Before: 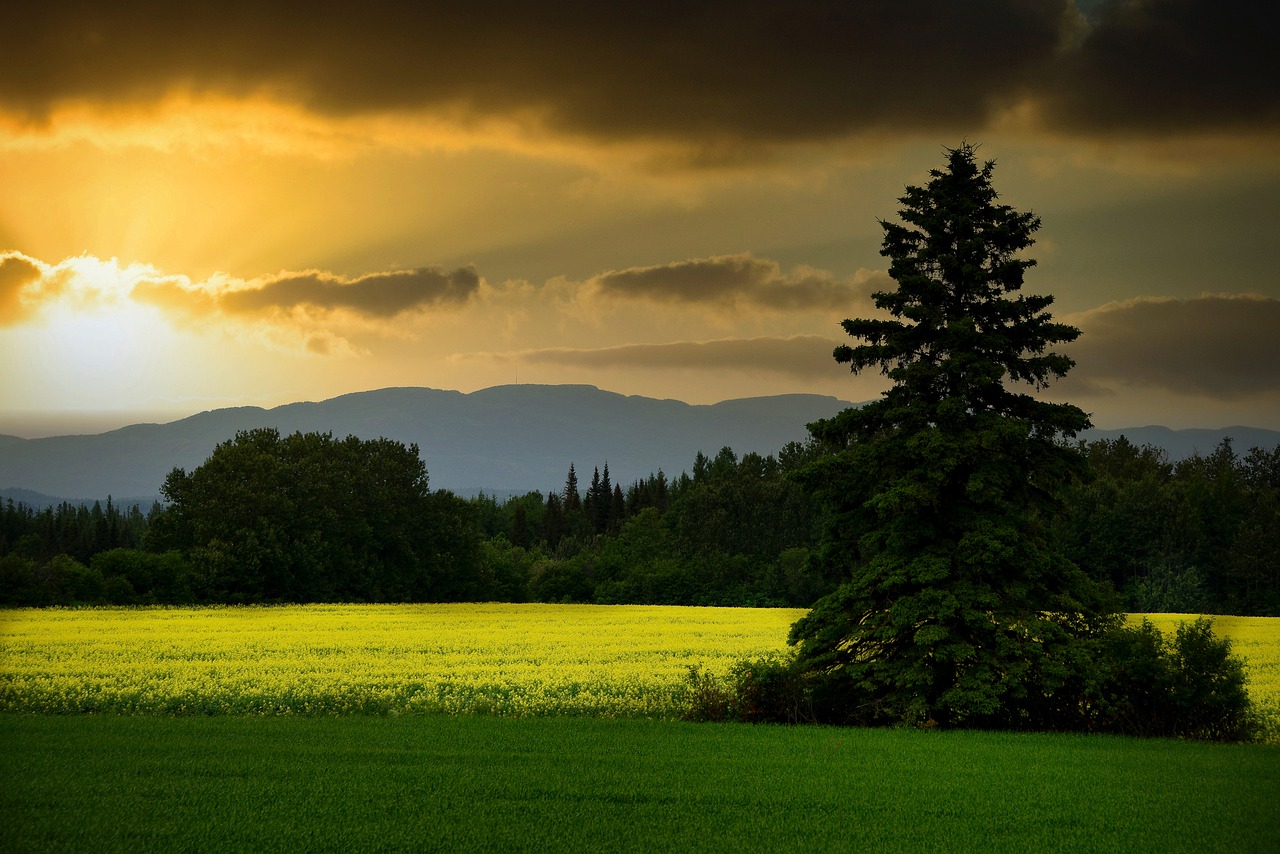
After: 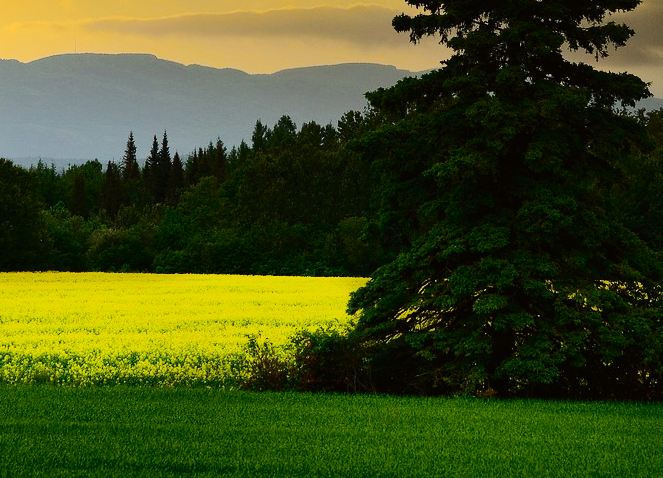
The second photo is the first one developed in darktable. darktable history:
crop: left 34.479%, top 38.822%, right 13.718%, bottom 5.172%
tone curve: curves: ch0 [(0, 0.011) (0.104, 0.085) (0.236, 0.234) (0.398, 0.507) (0.472, 0.62) (0.641, 0.773) (0.835, 0.883) (1, 0.961)]; ch1 [(0, 0) (0.353, 0.344) (0.43, 0.401) (0.479, 0.476) (0.502, 0.504) (0.54, 0.542) (0.602, 0.613) (0.638, 0.668) (0.693, 0.727) (1, 1)]; ch2 [(0, 0) (0.34, 0.314) (0.434, 0.43) (0.5, 0.506) (0.528, 0.534) (0.55, 0.567) (0.595, 0.613) (0.644, 0.729) (1, 1)], color space Lab, independent channels, preserve colors none
